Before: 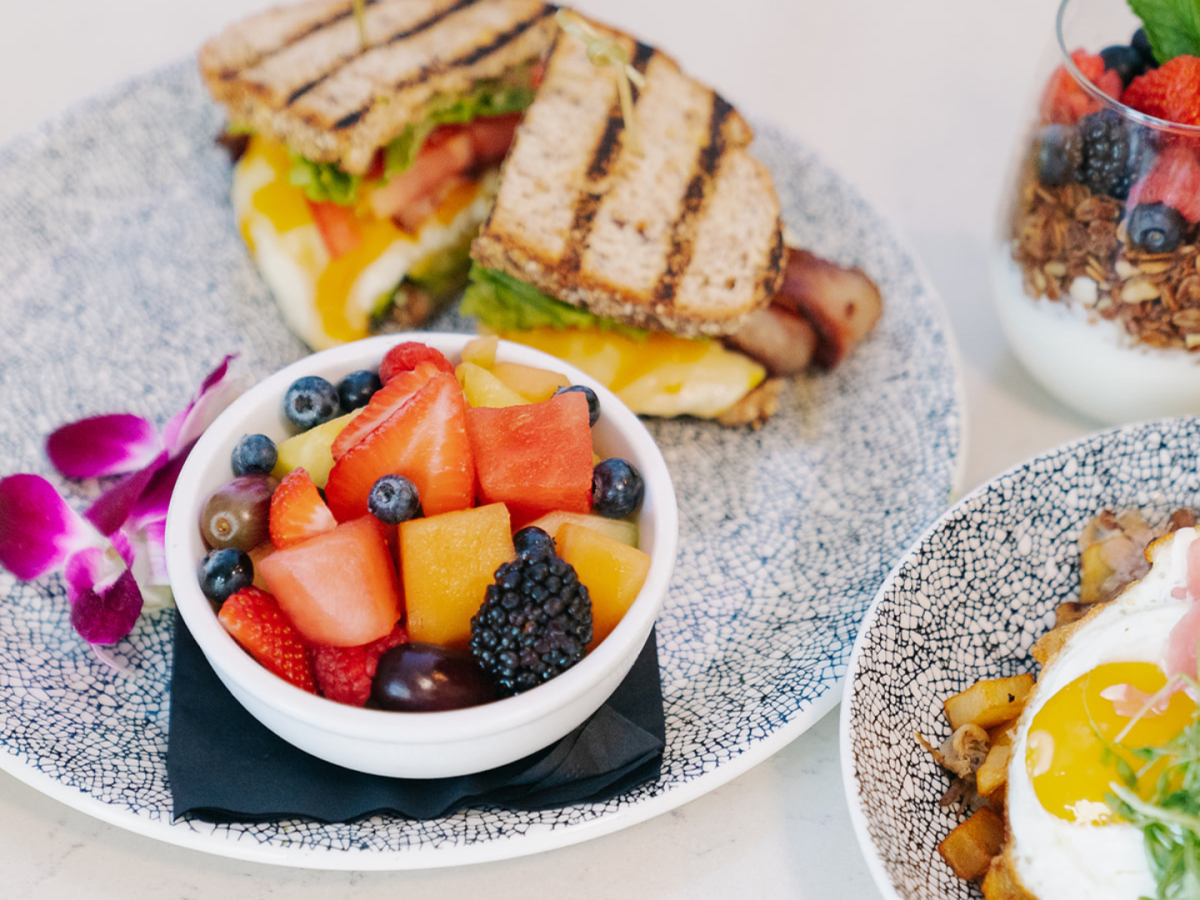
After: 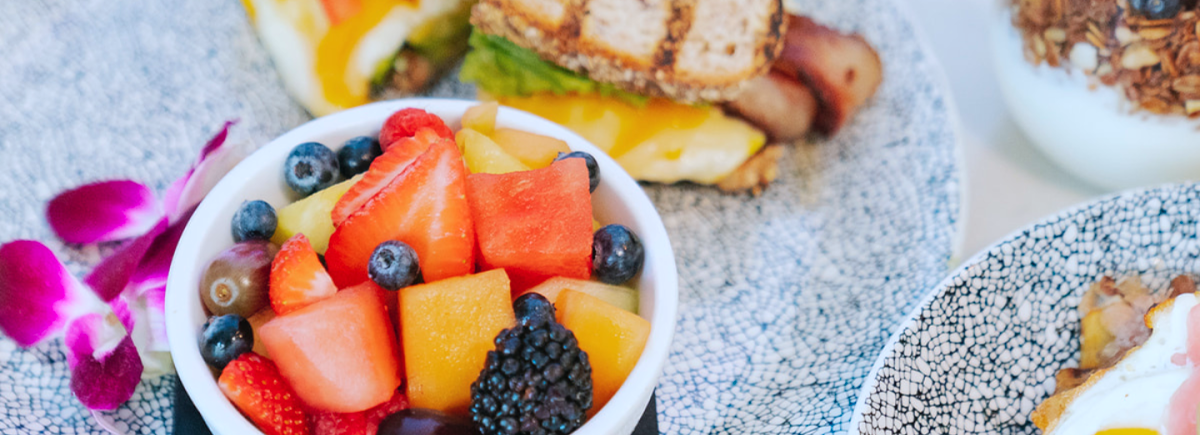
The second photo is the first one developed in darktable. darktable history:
crop and rotate: top 26.056%, bottom 25.543%
contrast brightness saturation: contrast 0.03, brightness 0.06, saturation 0.13
color correction: highlights a* -4.18, highlights b* -10.81
